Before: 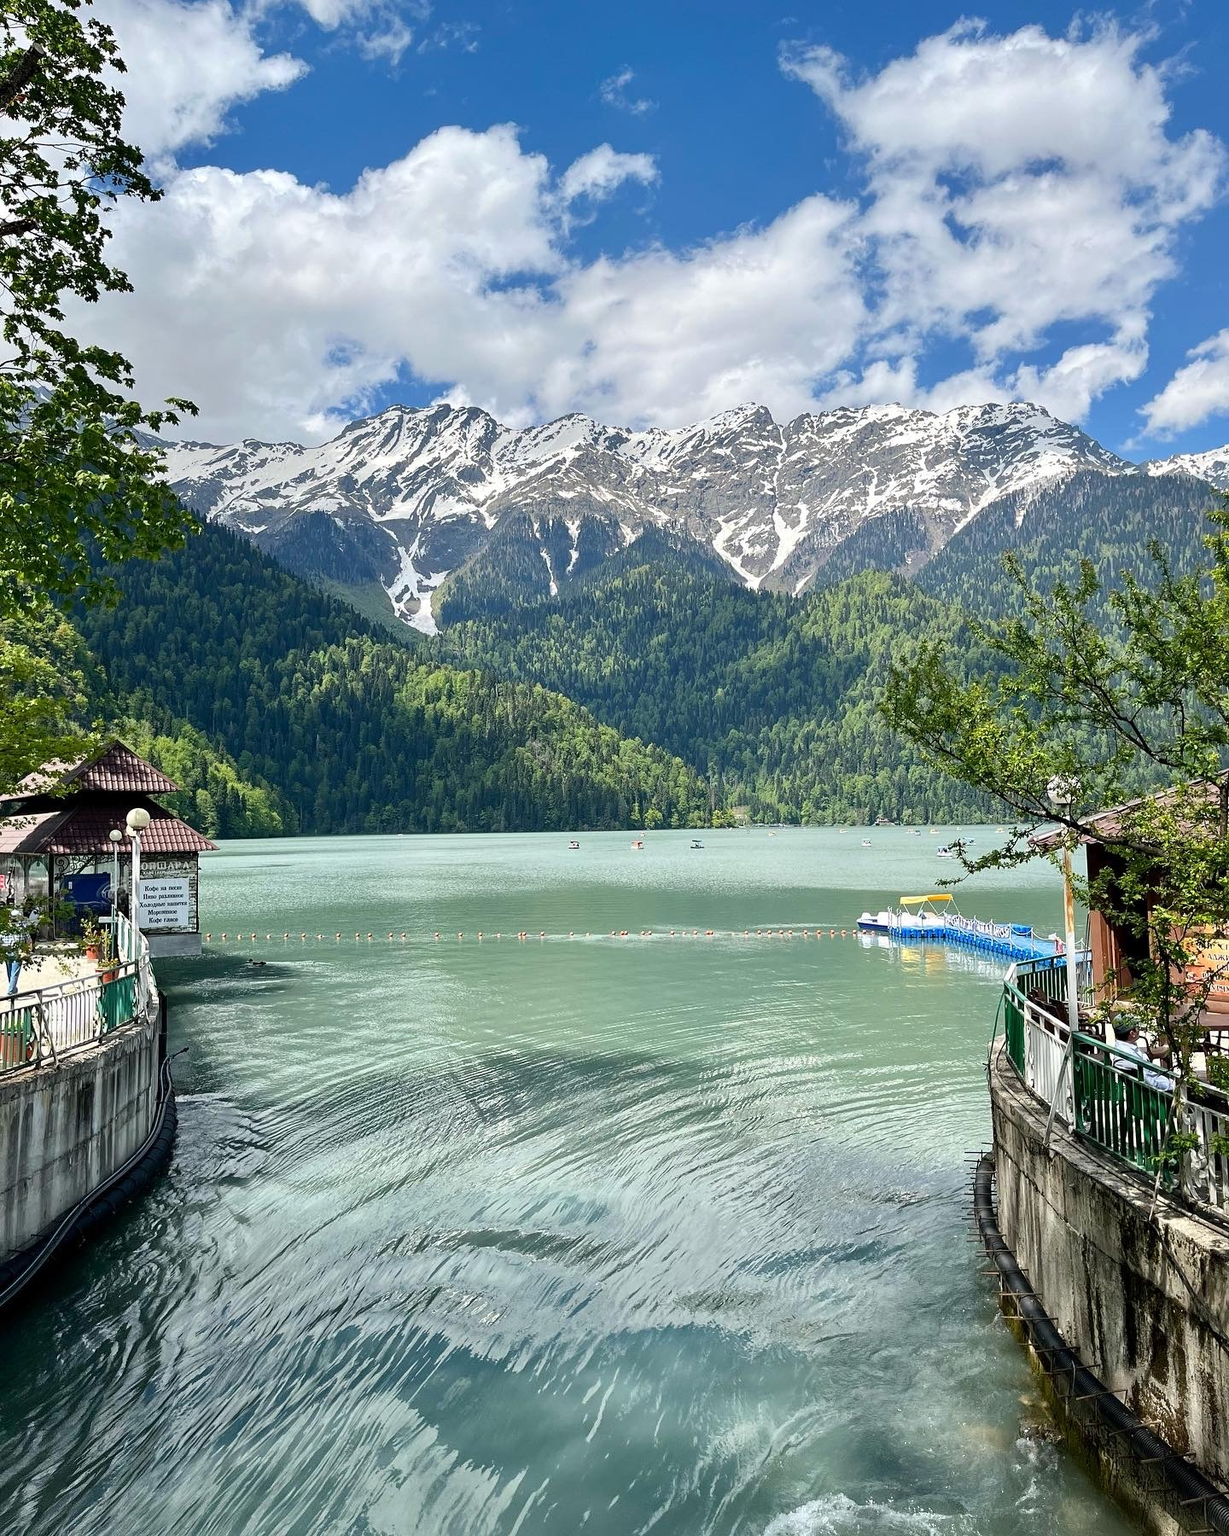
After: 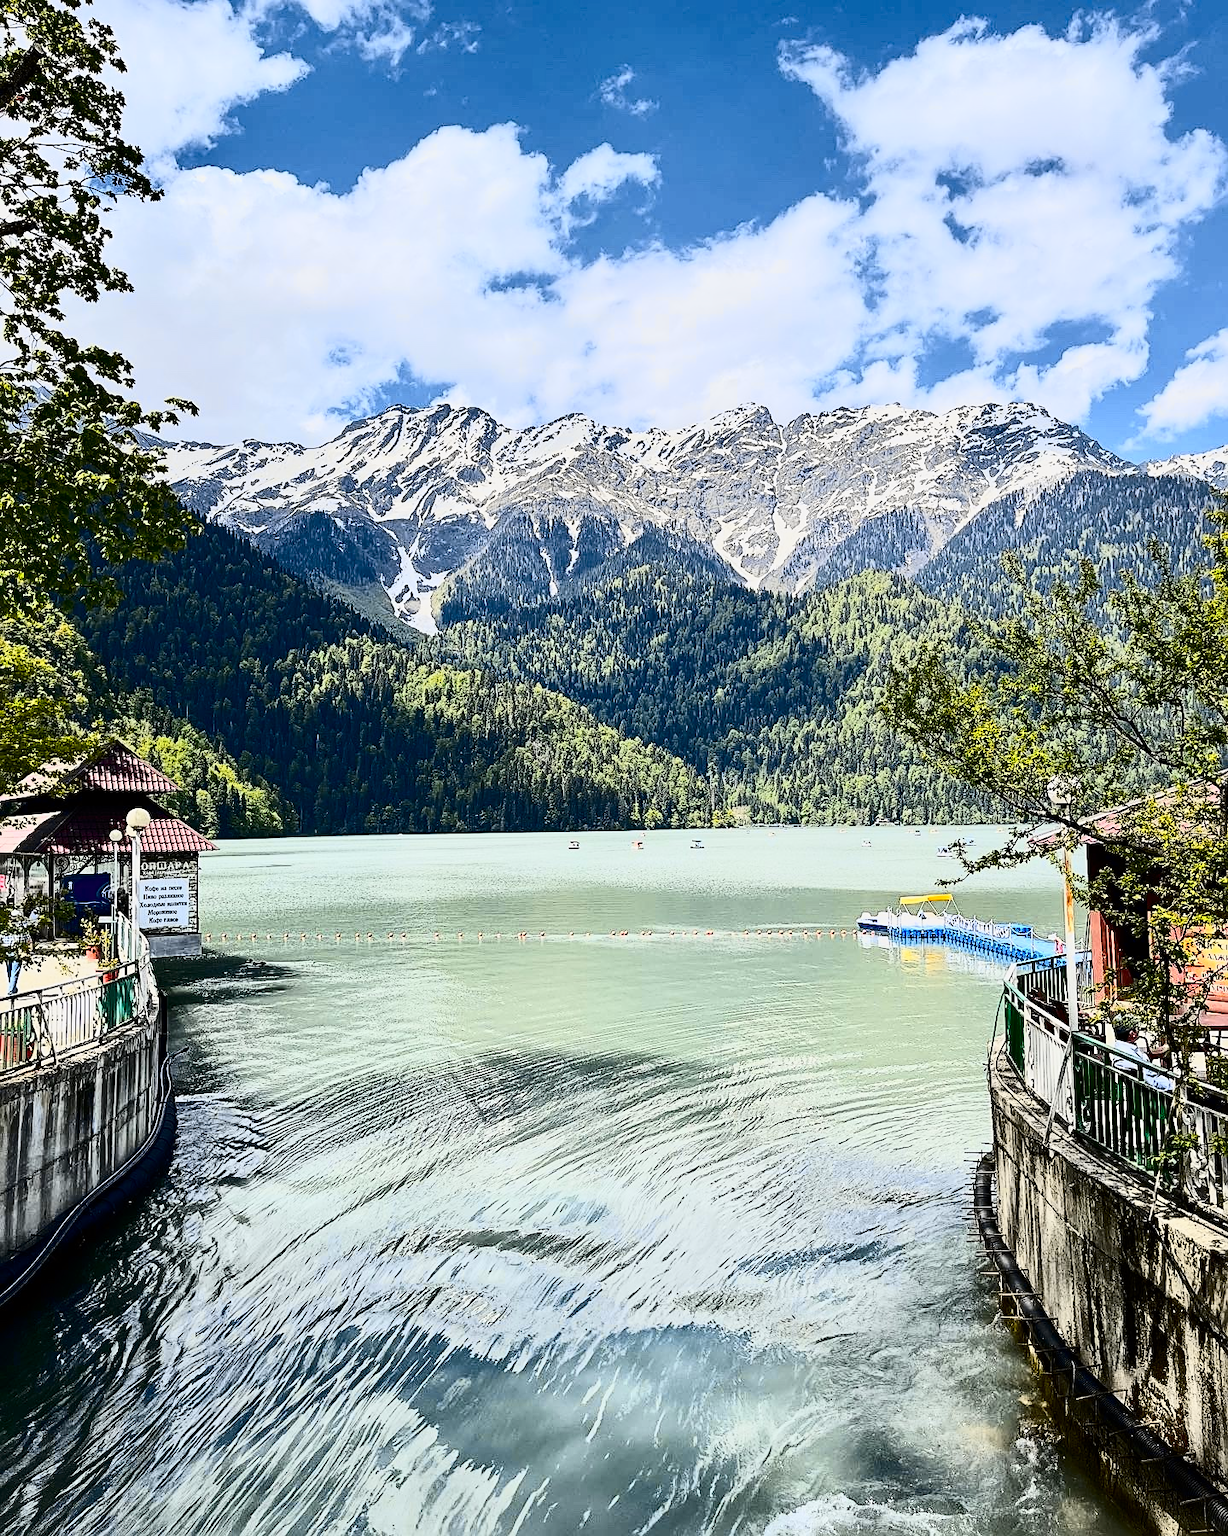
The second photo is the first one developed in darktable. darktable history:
color zones: curves: ch0 [(0, 0.5) (0.143, 0.5) (0.286, 0.5) (0.429, 0.5) (0.571, 0.5) (0.714, 0.476) (0.857, 0.5) (1, 0.5)]; ch2 [(0, 0.5) (0.143, 0.5) (0.286, 0.5) (0.429, 0.5) (0.571, 0.5) (0.714, 0.487) (0.857, 0.5) (1, 0.5)]
tone curve: curves: ch0 [(0, 0) (0.087, 0.054) (0.281, 0.245) (0.506, 0.526) (0.8, 0.824) (0.994, 0.955)]; ch1 [(0, 0) (0.27, 0.195) (0.406, 0.435) (0.452, 0.474) (0.495, 0.5) (0.514, 0.508) (0.537, 0.556) (0.654, 0.689) (1, 1)]; ch2 [(0, 0) (0.269, 0.299) (0.459, 0.441) (0.498, 0.499) (0.523, 0.52) (0.551, 0.549) (0.633, 0.625) (0.659, 0.681) (0.718, 0.764) (1, 1)], color space Lab, independent channels, preserve colors none
sharpen: on, module defaults
contrast brightness saturation: contrast 0.399, brightness 0.095, saturation 0.211
